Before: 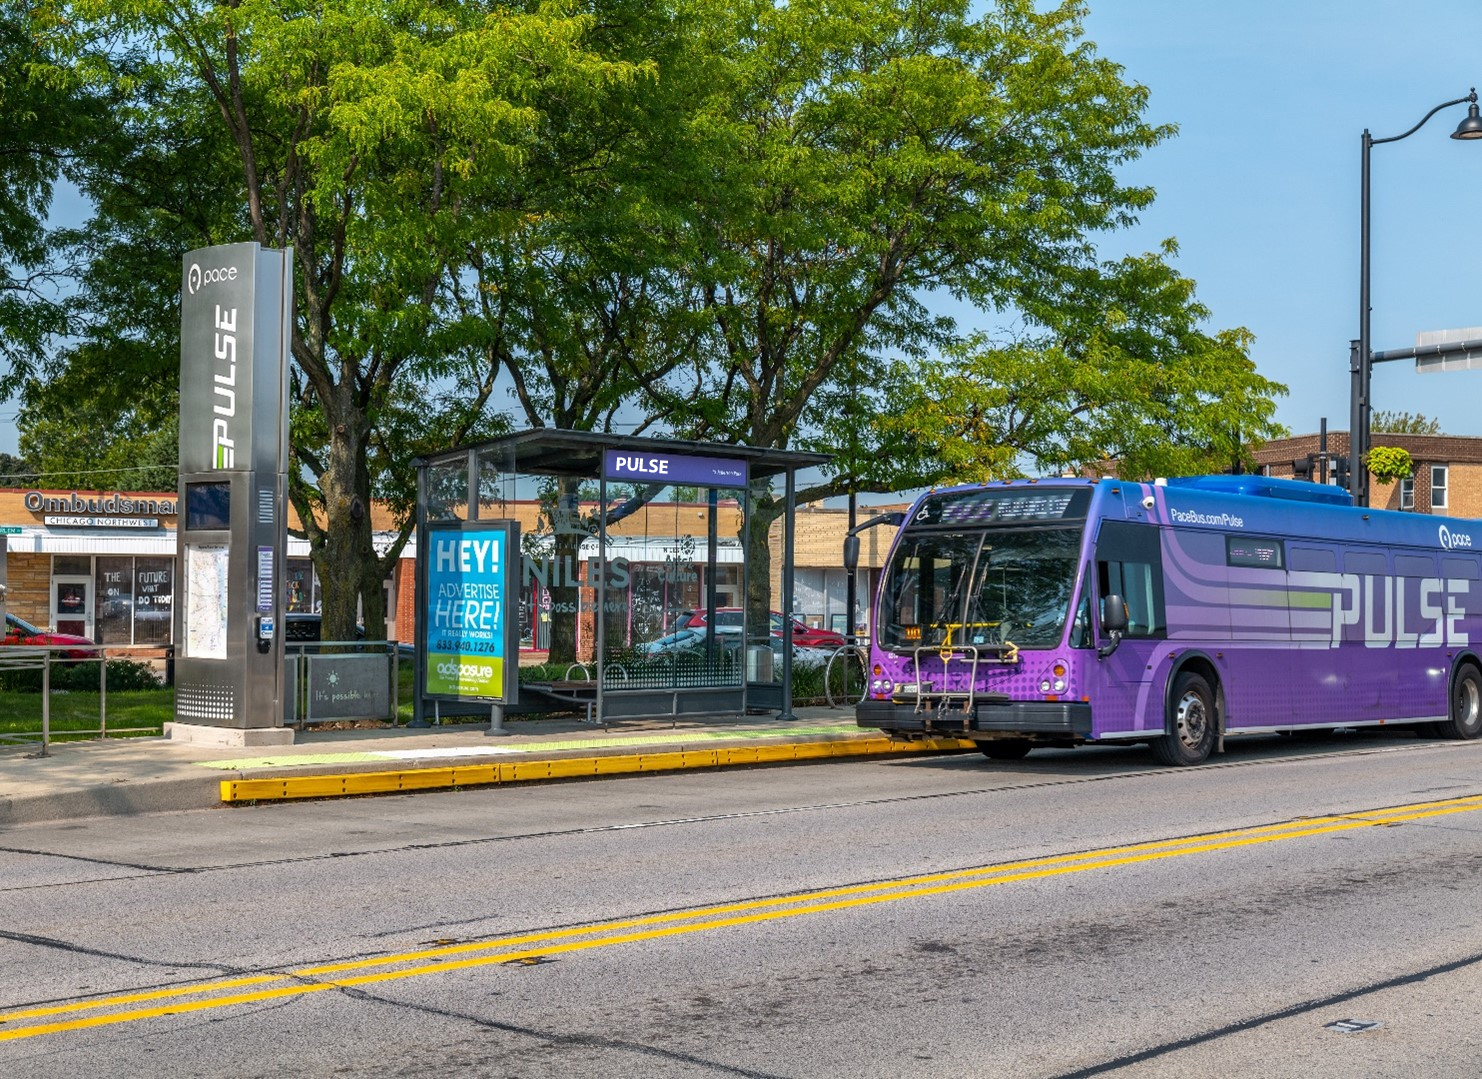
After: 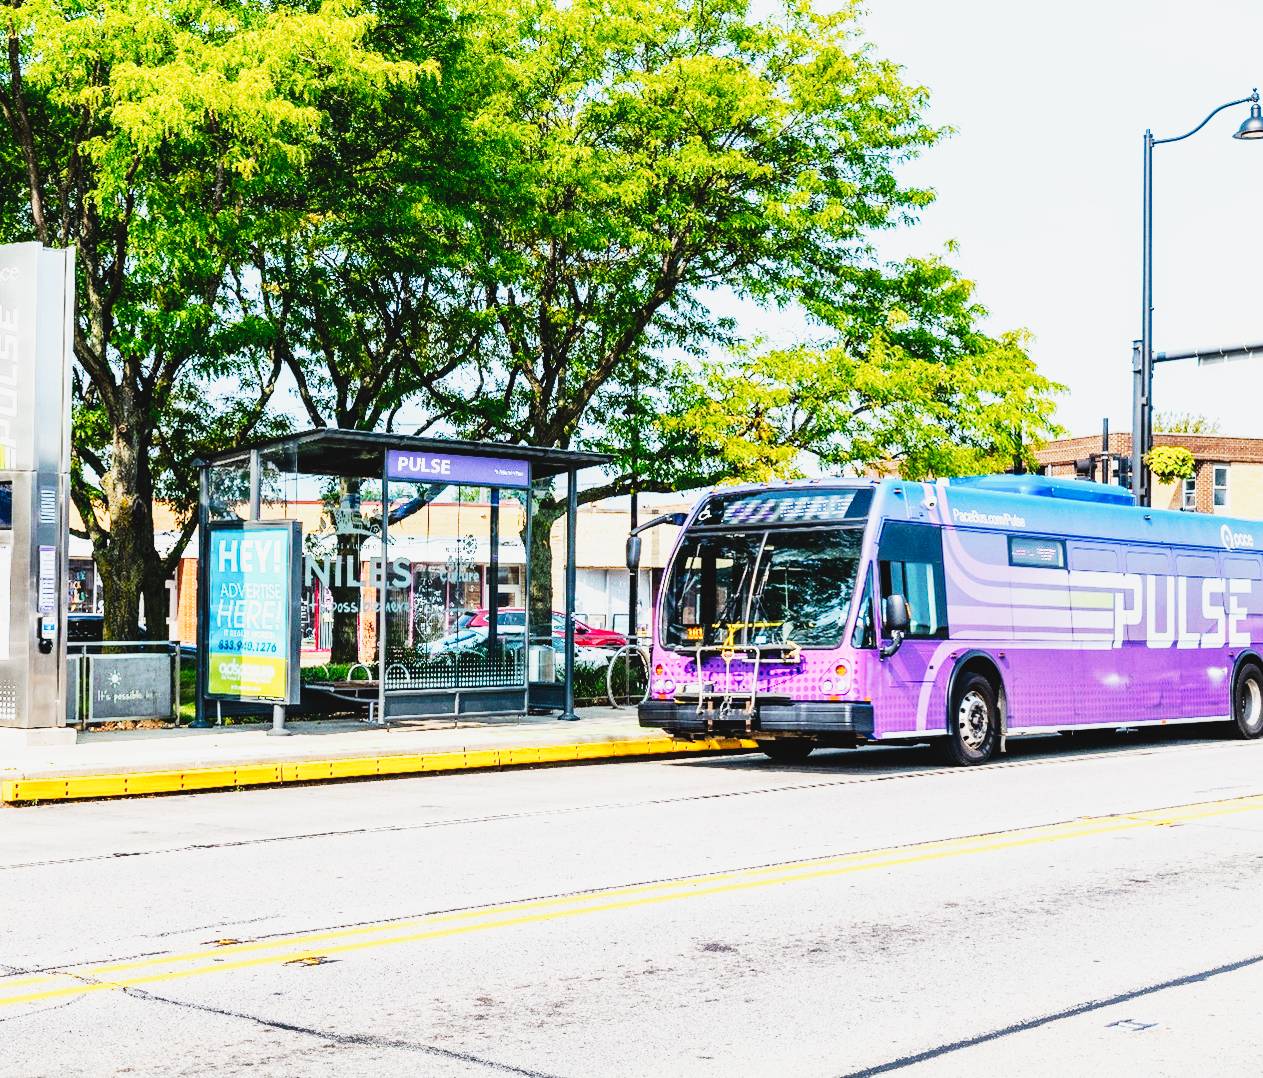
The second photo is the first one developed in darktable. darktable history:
tone curve: curves: ch0 [(0, 0.047) (0.15, 0.127) (0.46, 0.466) (0.751, 0.788) (1, 0.961)]; ch1 [(0, 0) (0.43, 0.408) (0.476, 0.469) (0.505, 0.501) (0.553, 0.557) (0.592, 0.58) (0.631, 0.625) (1, 1)]; ch2 [(0, 0) (0.505, 0.495) (0.55, 0.557) (0.583, 0.573) (1, 1)], preserve colors none
crop and rotate: left 14.748%
tone equalizer: -8 EV -0.743 EV, -7 EV -0.7 EV, -6 EV -0.591 EV, -5 EV -0.363 EV, -3 EV 0.369 EV, -2 EV 0.6 EV, -1 EV 0.682 EV, +0 EV 0.756 EV
base curve: curves: ch0 [(0, 0) (0.007, 0.004) (0.027, 0.03) (0.046, 0.07) (0.207, 0.54) (0.442, 0.872) (0.673, 0.972) (1, 1)], preserve colors none
